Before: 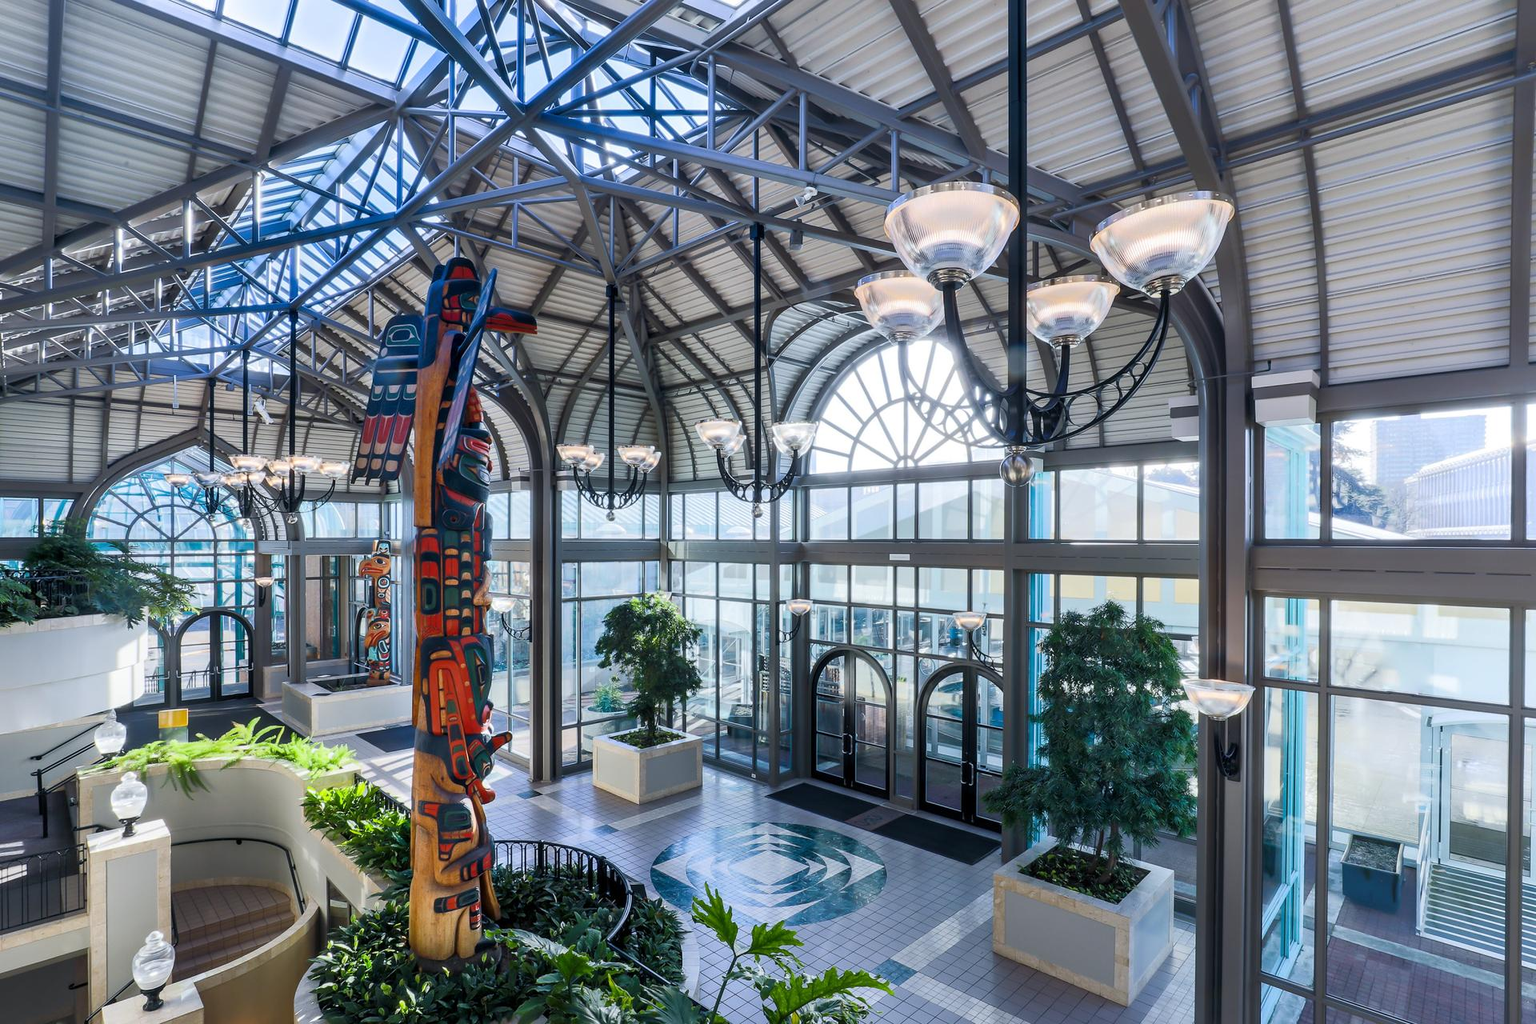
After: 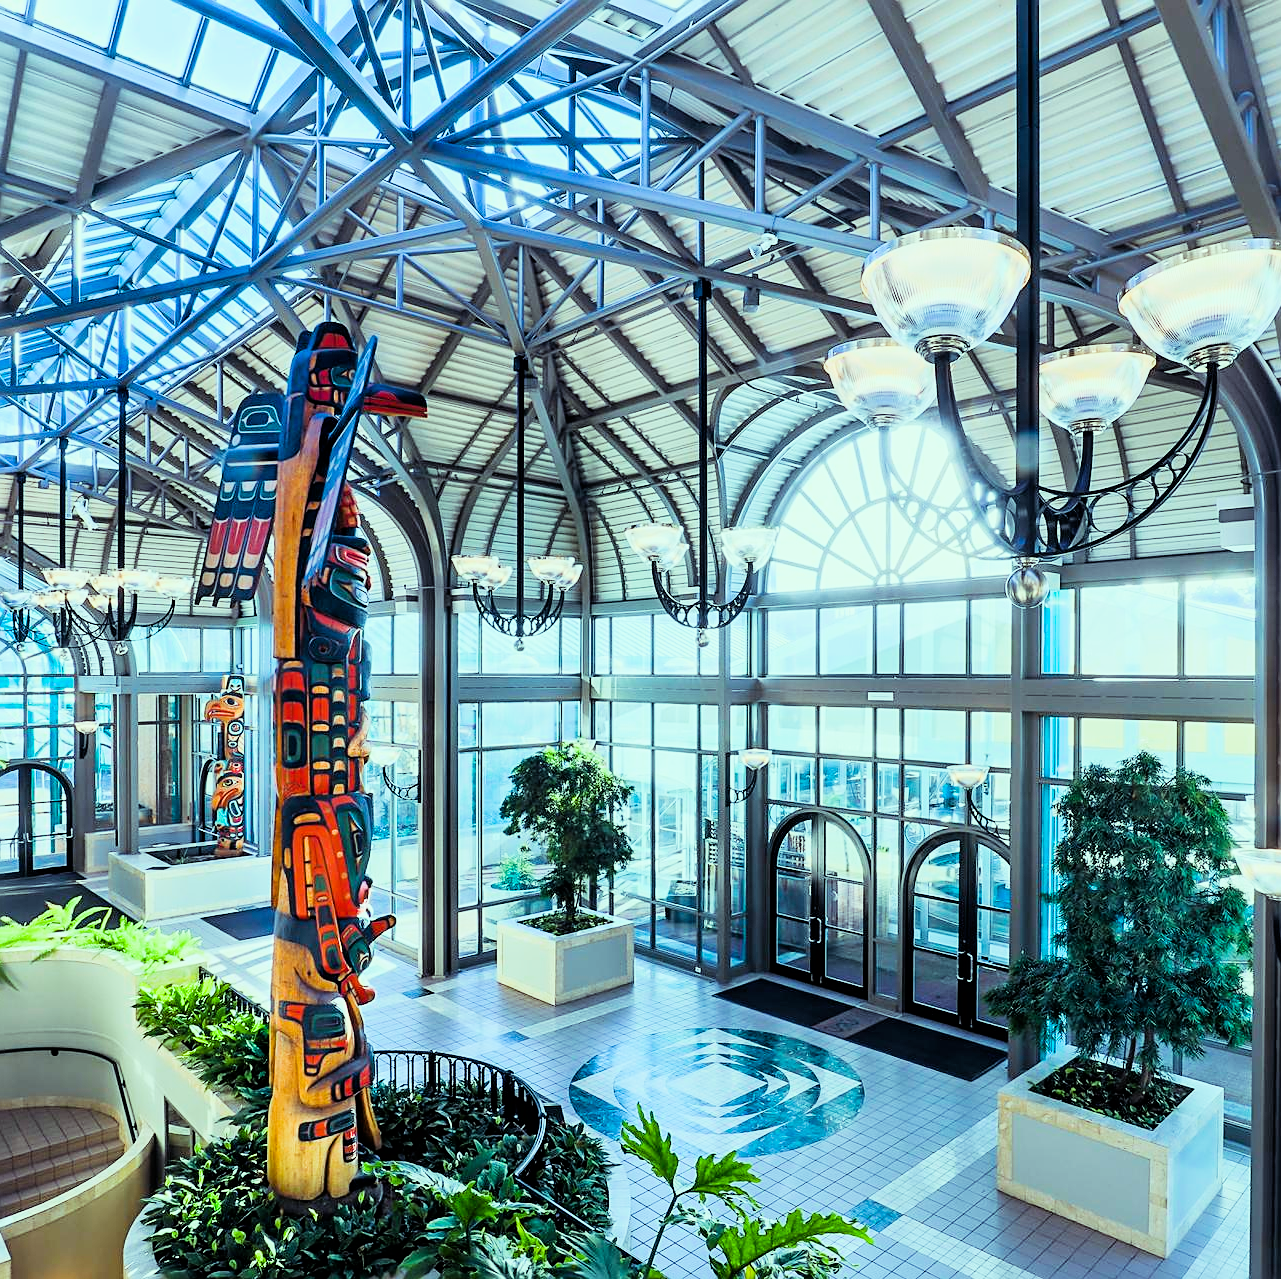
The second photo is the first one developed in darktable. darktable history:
filmic rgb: black relative exposure -7.5 EV, white relative exposure 4.99 EV, hardness 3.32, contrast 1.299
exposure: black level correction 0, exposure 1.001 EV, compensate highlight preservation false
color calibration: illuminant as shot in camera, x 0.358, y 0.373, temperature 4628.91 K
color balance rgb: highlights gain › luminance 15.159%, highlights gain › chroma 7.123%, highlights gain › hue 126.08°, perceptual saturation grading › global saturation 19.832%, global vibrance 9.539%
crop and rotate: left 12.716%, right 20.524%
sharpen: amount 0.499
